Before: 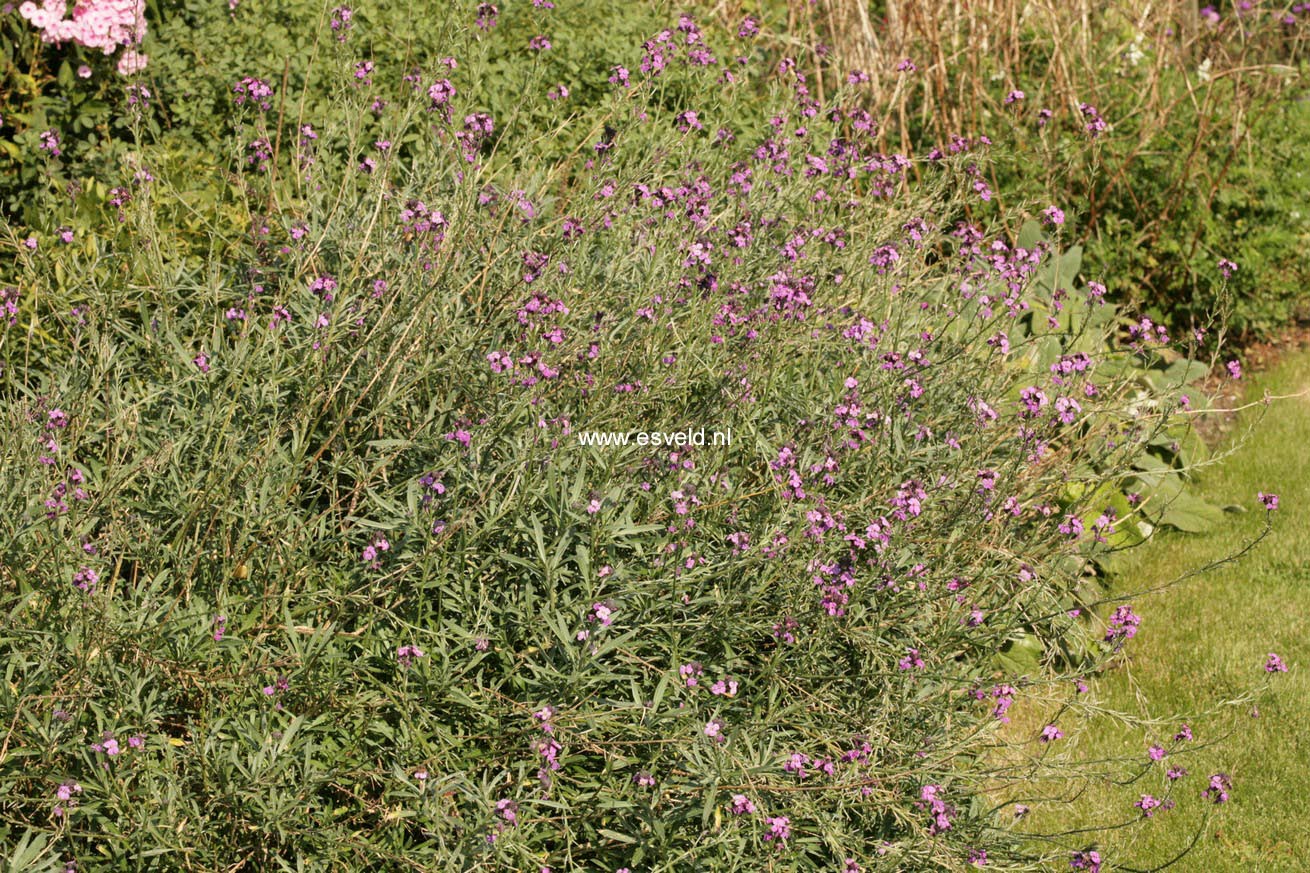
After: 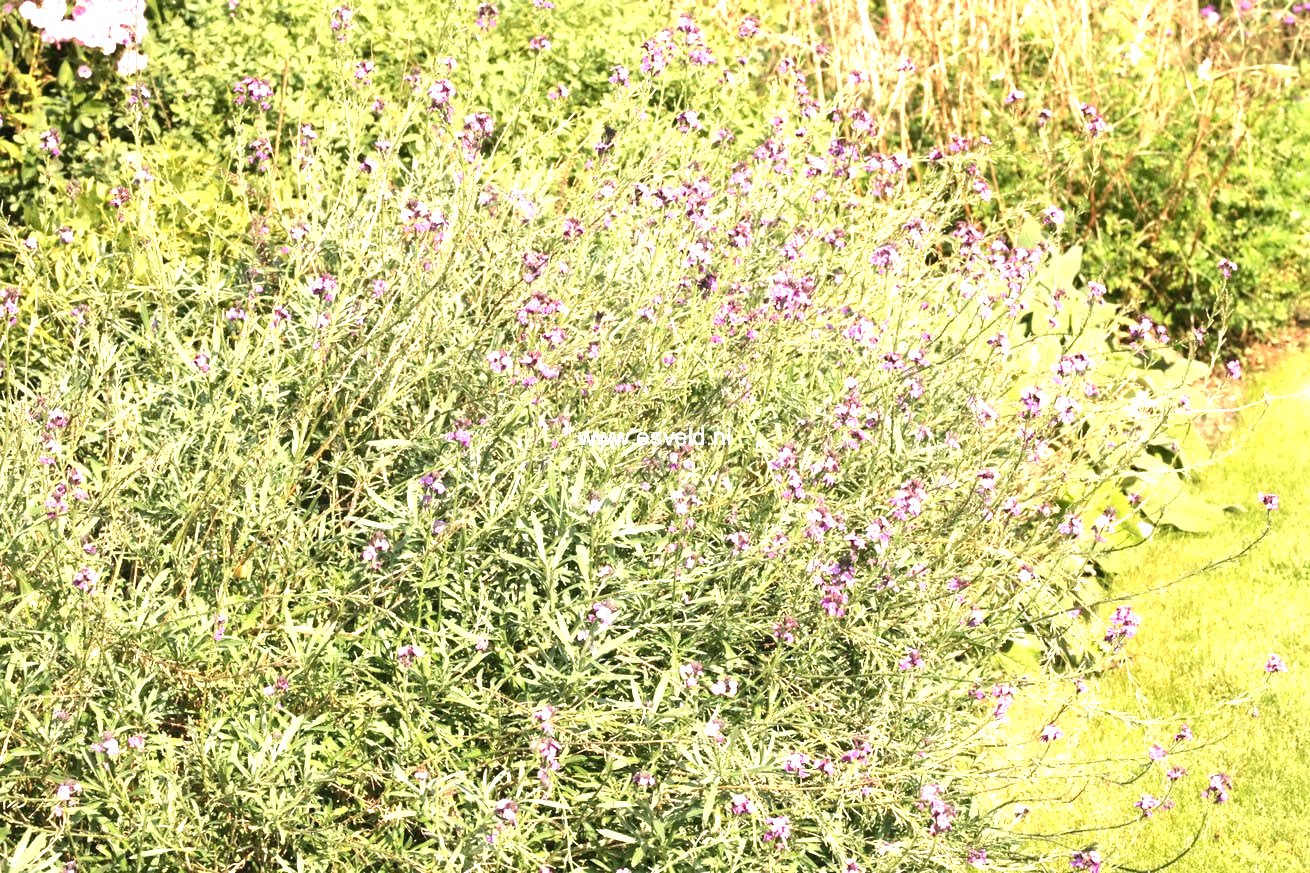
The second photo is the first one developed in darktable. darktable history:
exposure: black level correction 0, exposure 1.758 EV, compensate highlight preservation false
base curve: curves: ch0 [(0, 0) (0.989, 0.992)], preserve colors none
contrast equalizer: y [[0.5 ×6], [0.5 ×6], [0.5 ×6], [0, 0.033, 0.067, 0.1, 0.133, 0.167], [0, 0.05, 0.1, 0.15, 0.2, 0.25]]
